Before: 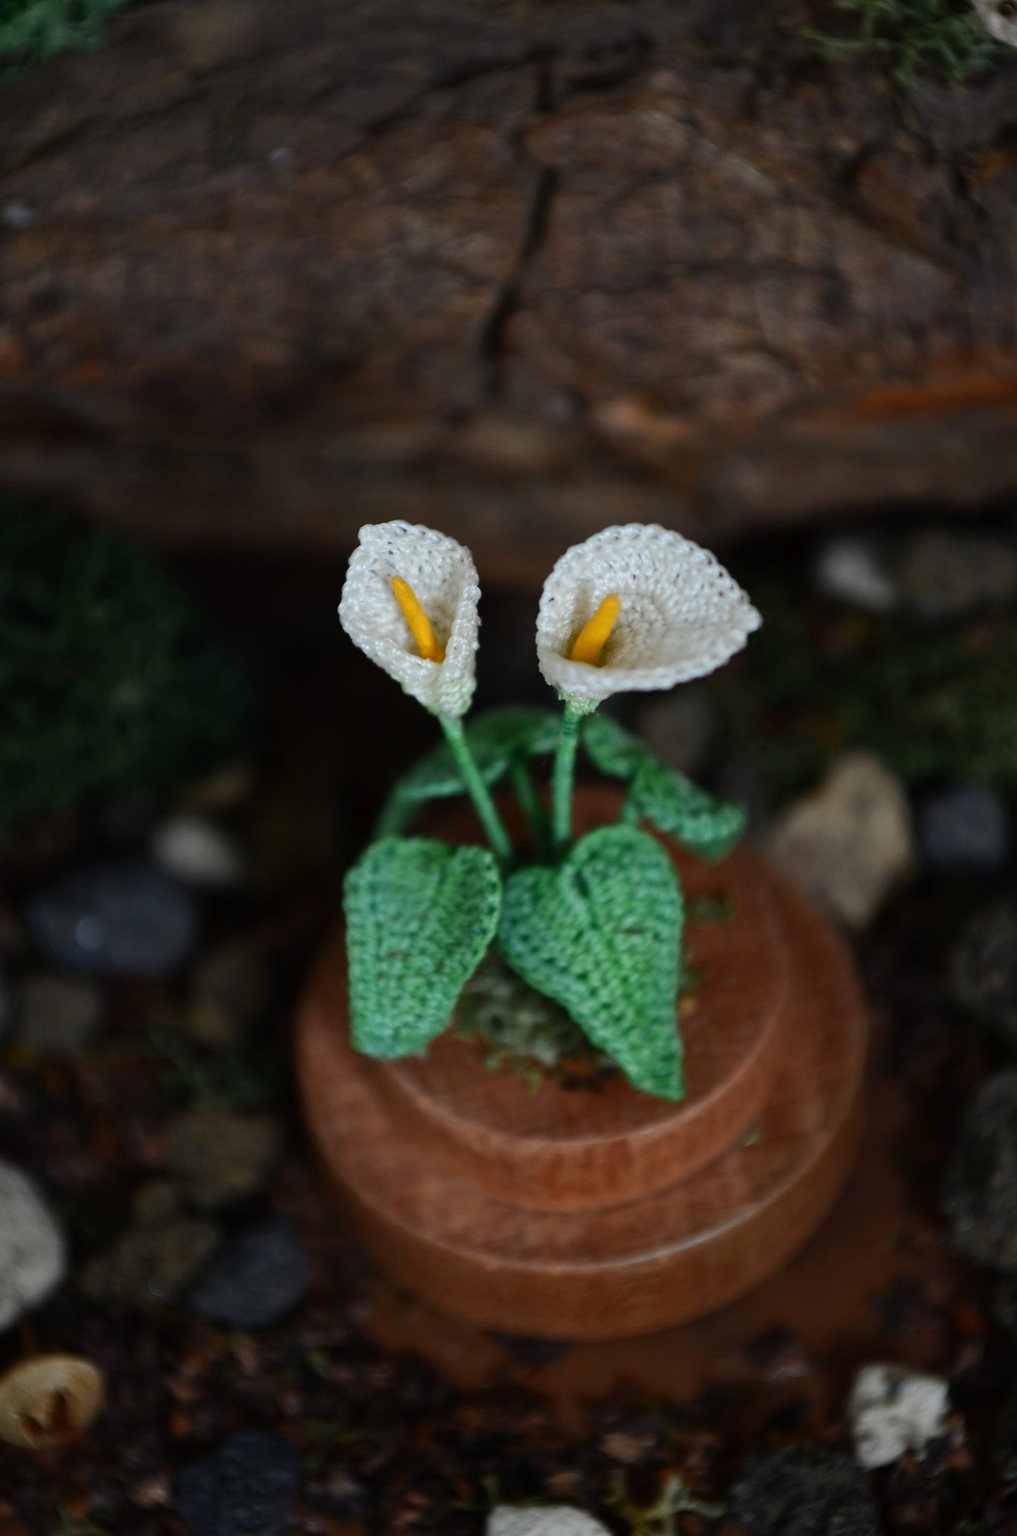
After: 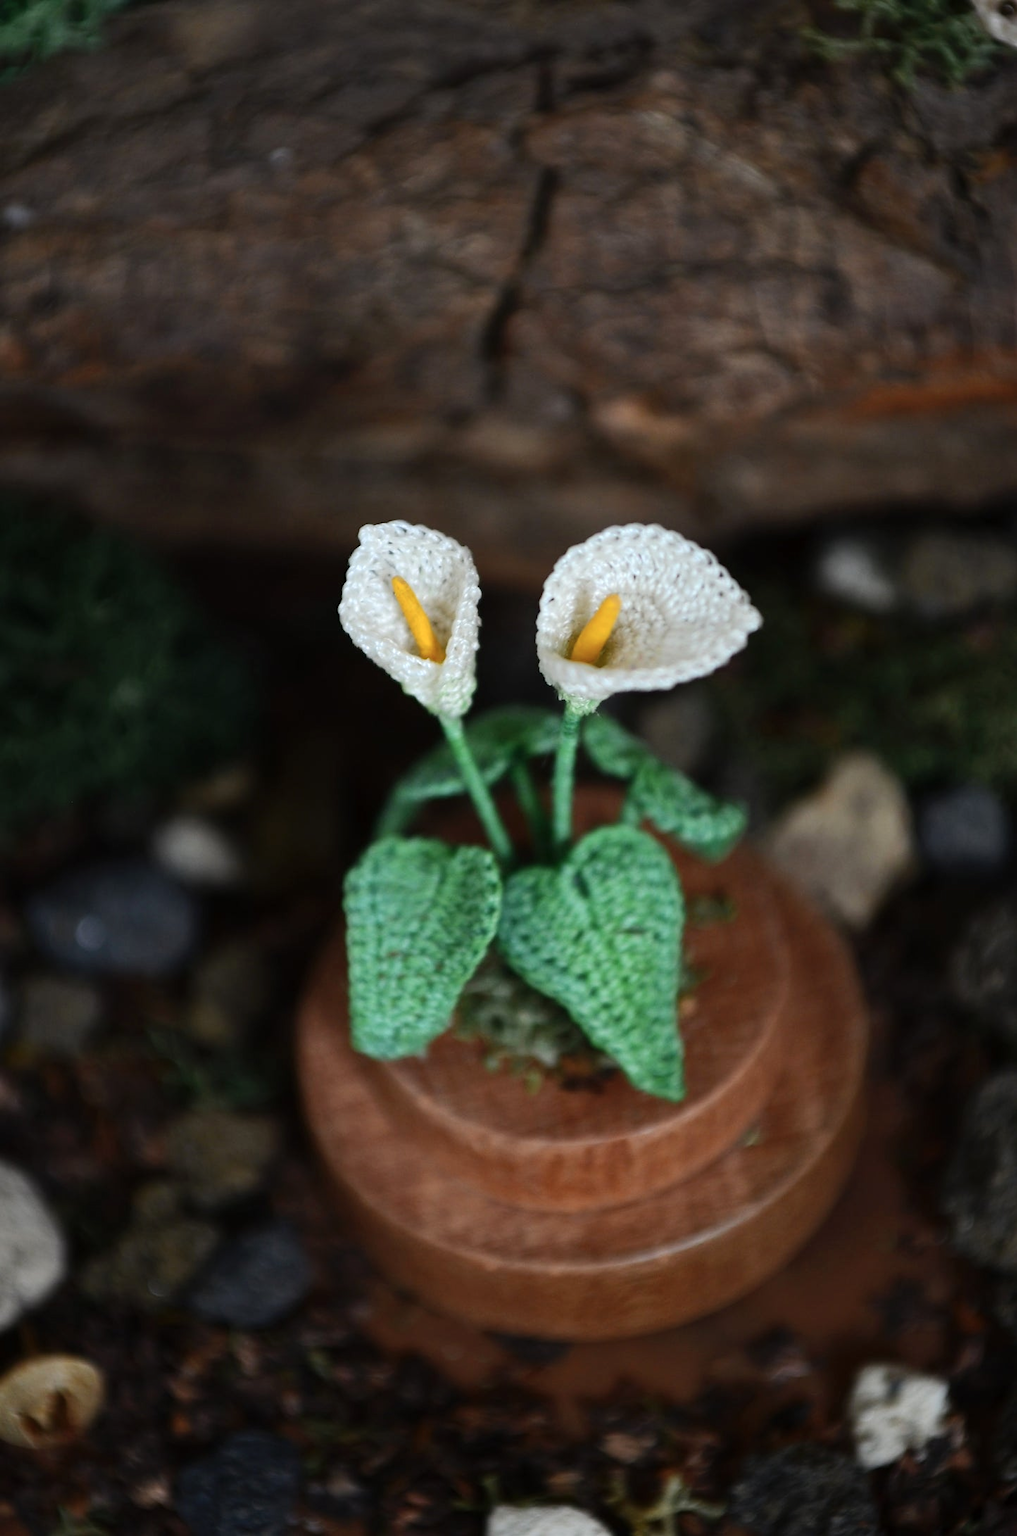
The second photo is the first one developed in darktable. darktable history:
tone curve: curves: ch0 [(0, 0) (0.541, 0.628) (0.906, 0.997)], color space Lab, independent channels, preserve colors none
